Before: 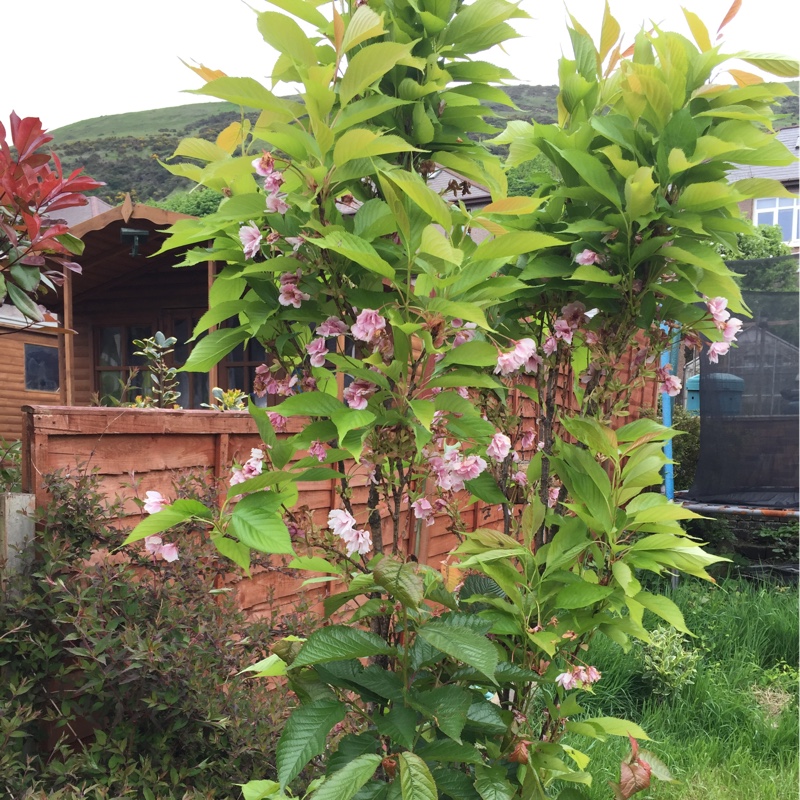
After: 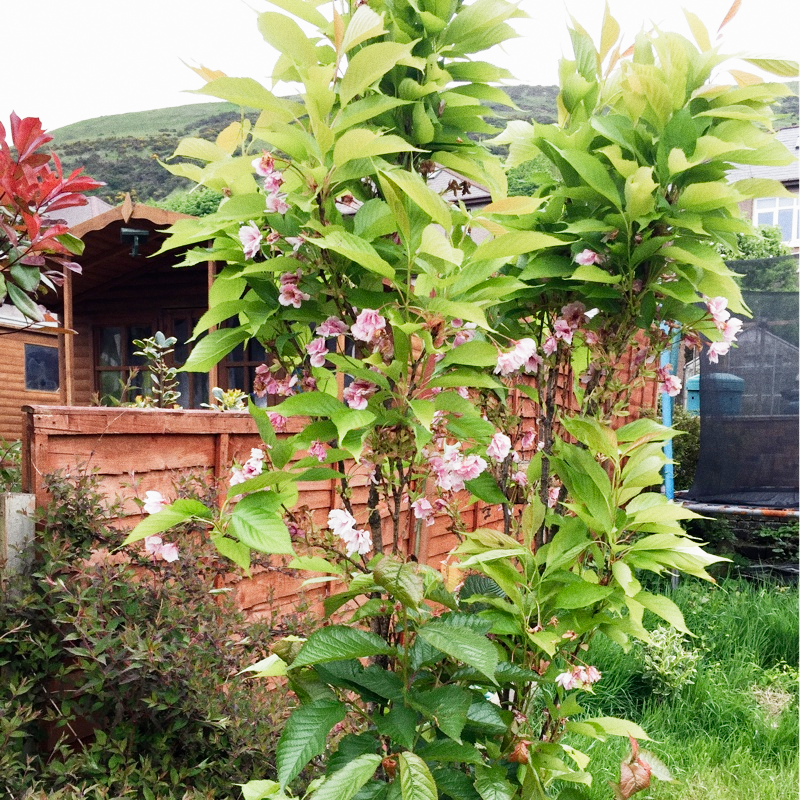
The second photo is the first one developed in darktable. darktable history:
grain: coarseness 0.09 ISO
filmic rgb: middle gray luminance 12.74%, black relative exposure -10.13 EV, white relative exposure 3.47 EV, threshold 6 EV, target black luminance 0%, hardness 5.74, latitude 44.69%, contrast 1.221, highlights saturation mix 5%, shadows ↔ highlights balance 26.78%, add noise in highlights 0, preserve chrominance no, color science v3 (2019), use custom middle-gray values true, iterations of high-quality reconstruction 0, contrast in highlights soft, enable highlight reconstruction true
